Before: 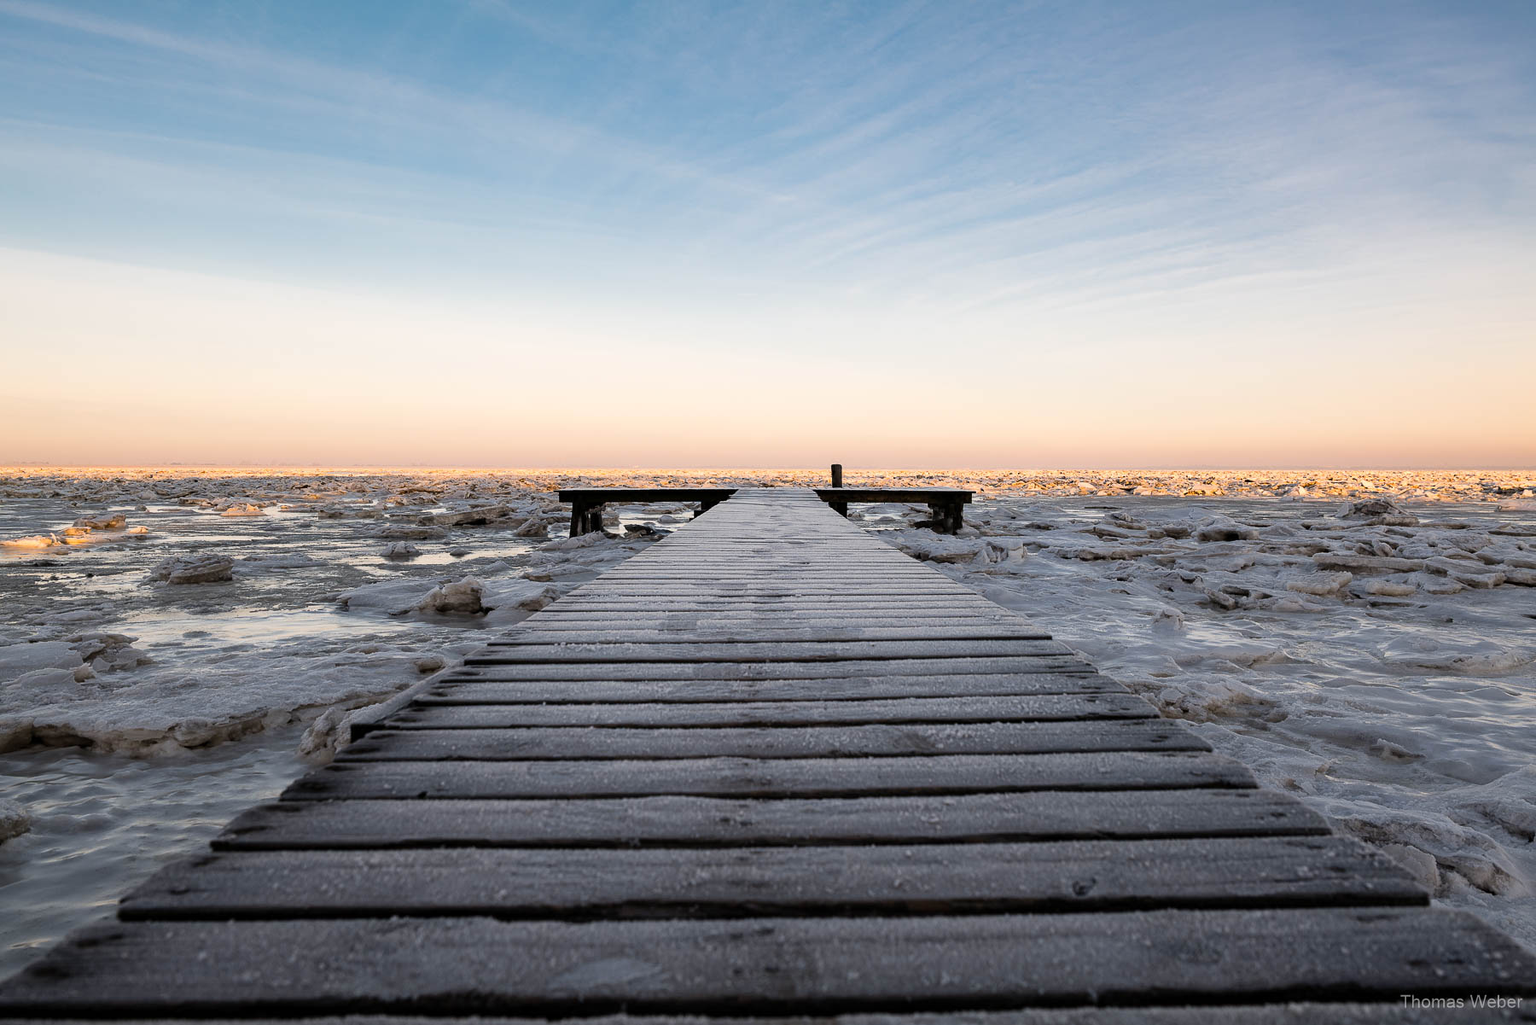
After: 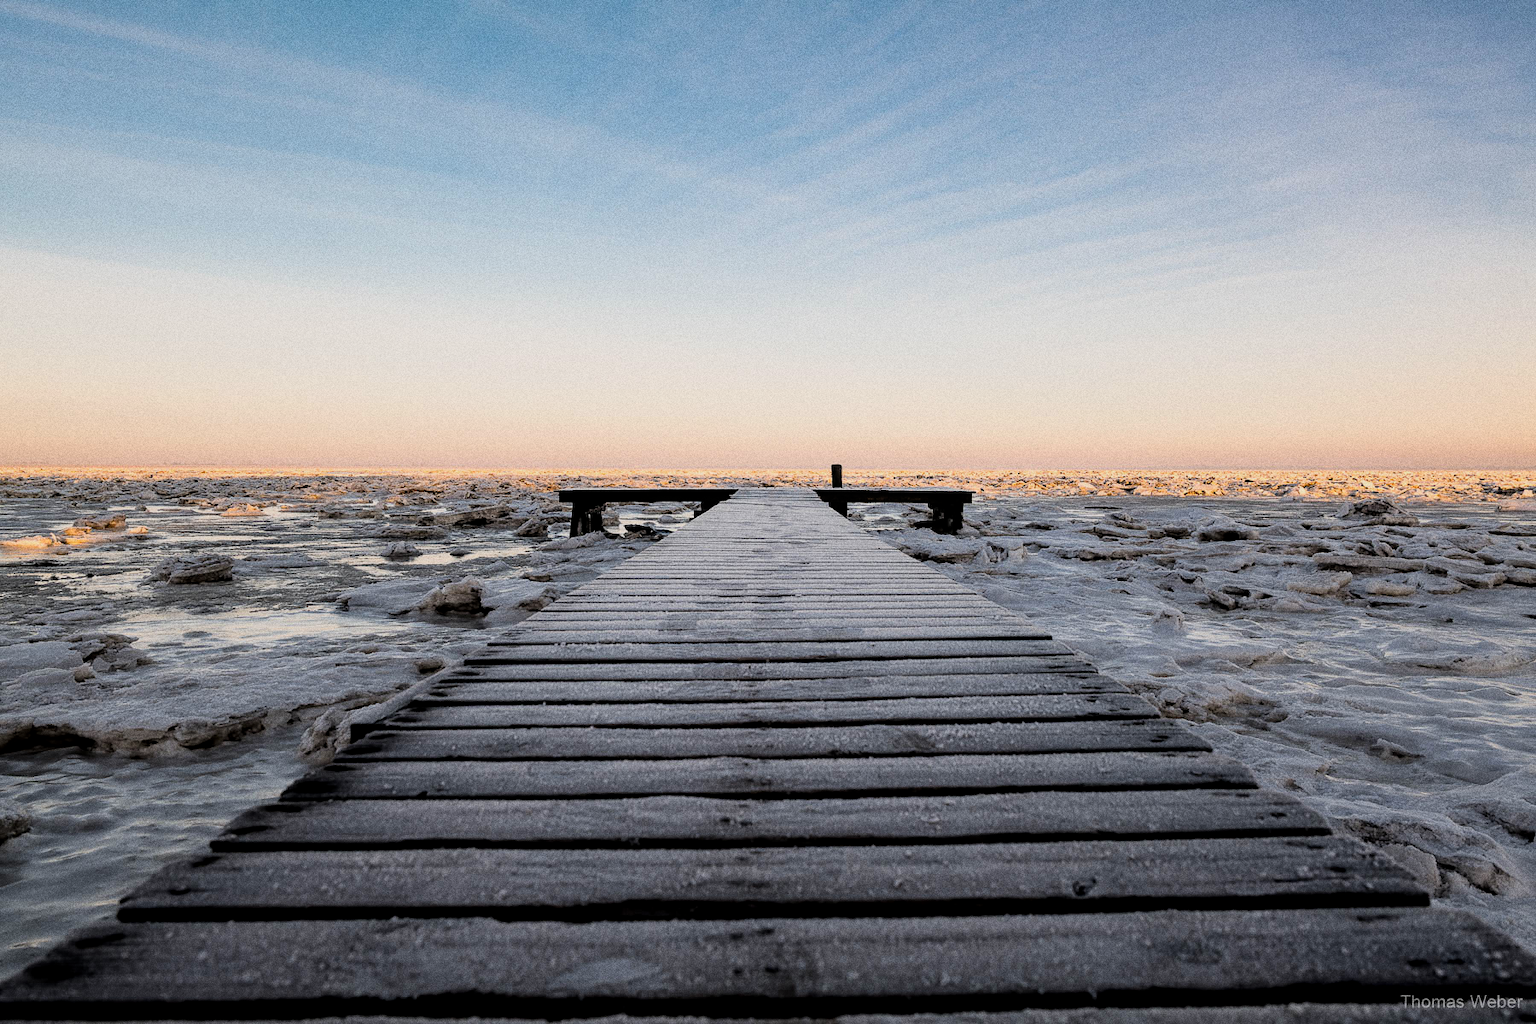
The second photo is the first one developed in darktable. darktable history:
grain: coarseness 0.09 ISO, strength 40%
local contrast: highlights 100%, shadows 100%, detail 120%, midtone range 0.2
filmic rgb: black relative exposure -7.75 EV, white relative exposure 4.4 EV, threshold 3 EV, hardness 3.76, latitude 50%, contrast 1.1, color science v5 (2021), contrast in shadows safe, contrast in highlights safe, enable highlight reconstruction true
